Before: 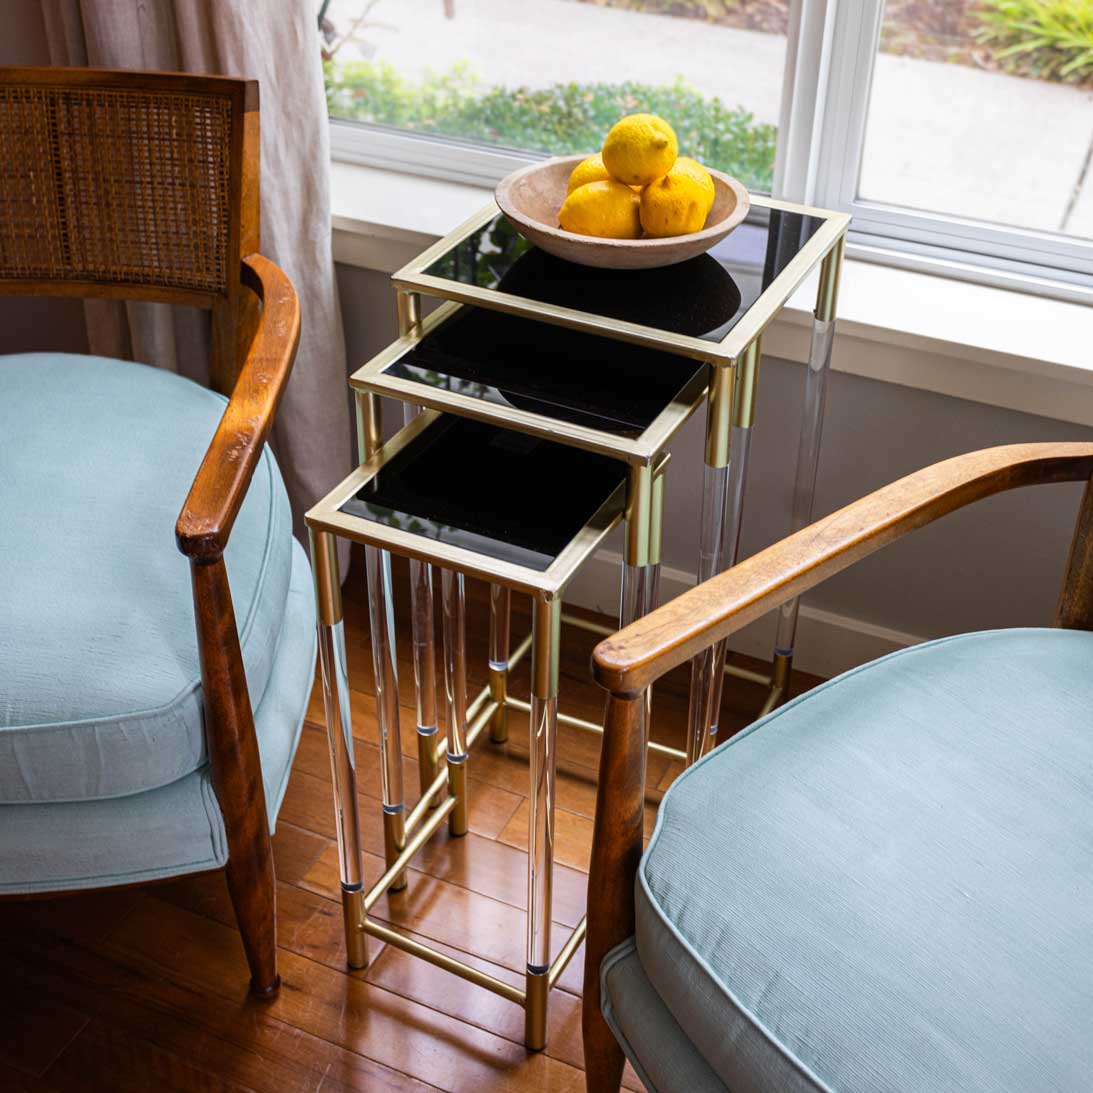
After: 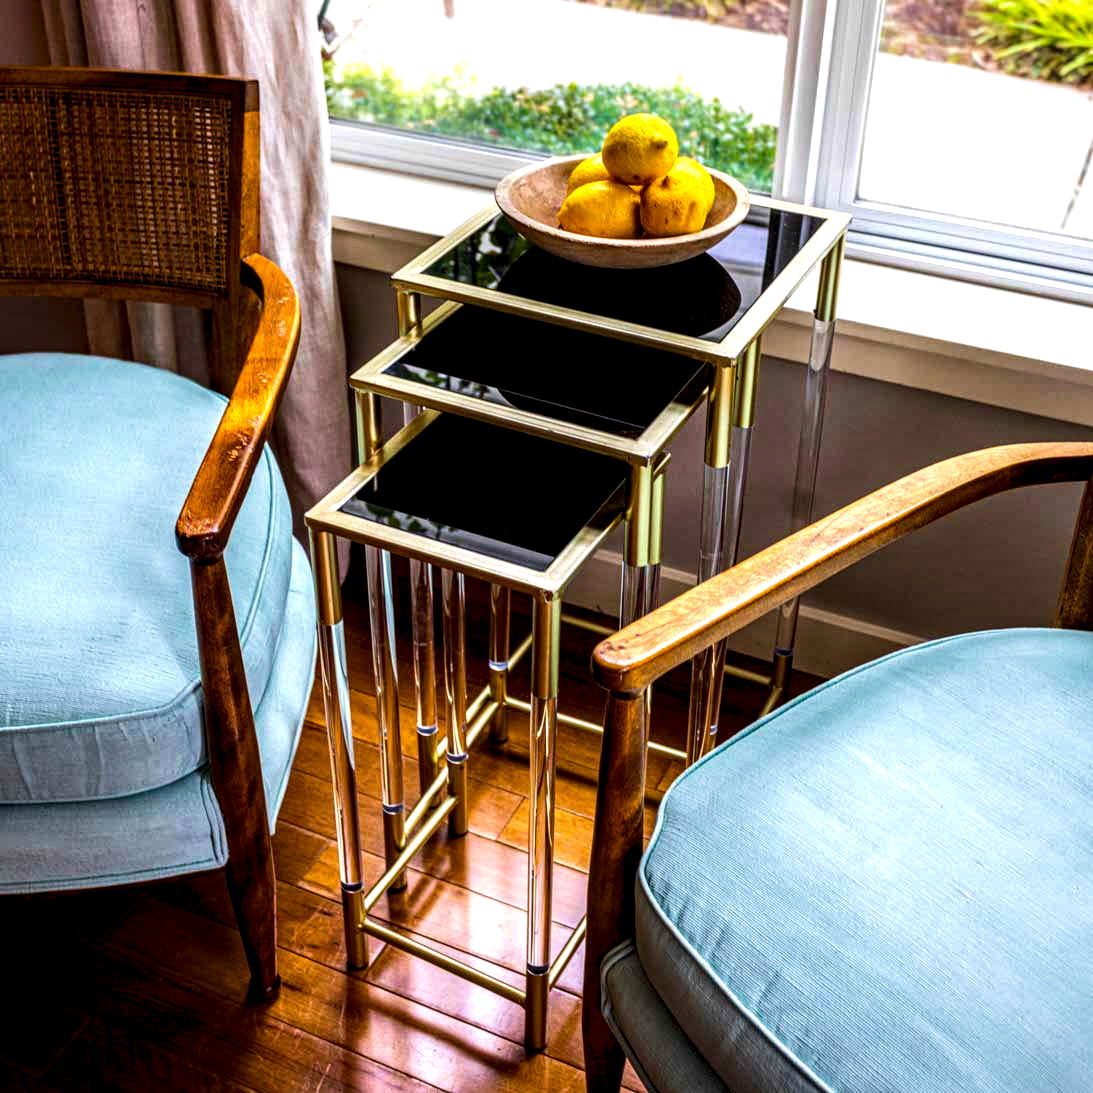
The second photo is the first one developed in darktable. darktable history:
color balance rgb: linear chroma grading › global chroma 15%, perceptual saturation grading › global saturation 30%
tone equalizer: -8 EV -0.417 EV, -7 EV -0.389 EV, -6 EV -0.333 EV, -5 EV -0.222 EV, -3 EV 0.222 EV, -2 EV 0.333 EV, -1 EV 0.389 EV, +0 EV 0.417 EV, edges refinement/feathering 500, mask exposure compensation -1.57 EV, preserve details no
velvia: strength 21.76%
local contrast: highlights 19%, detail 186%
